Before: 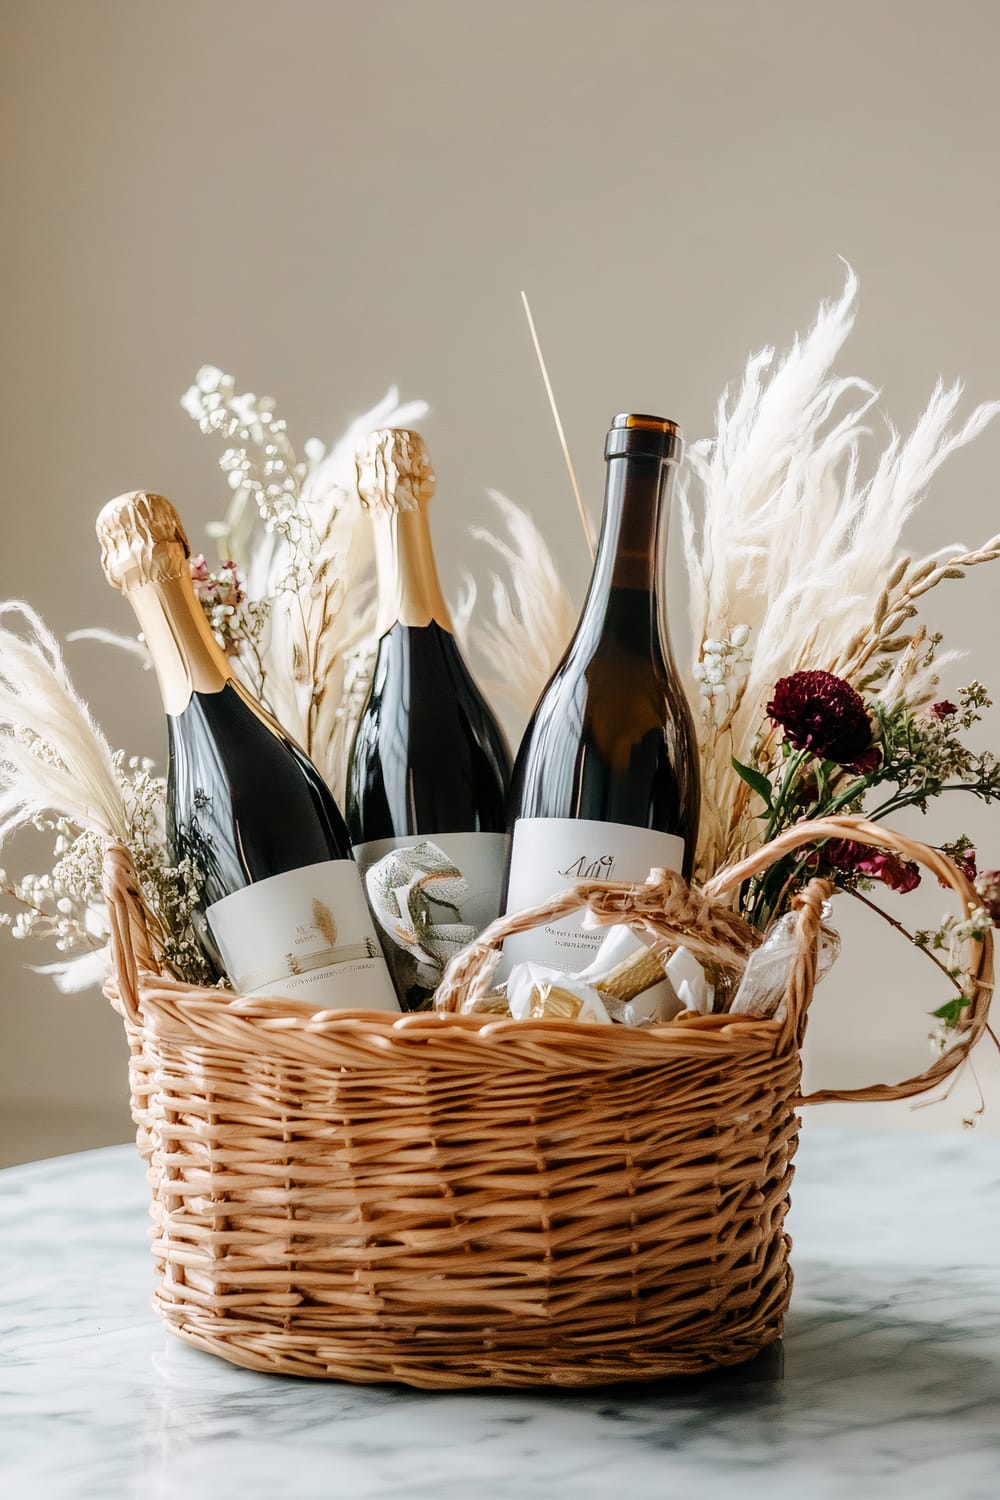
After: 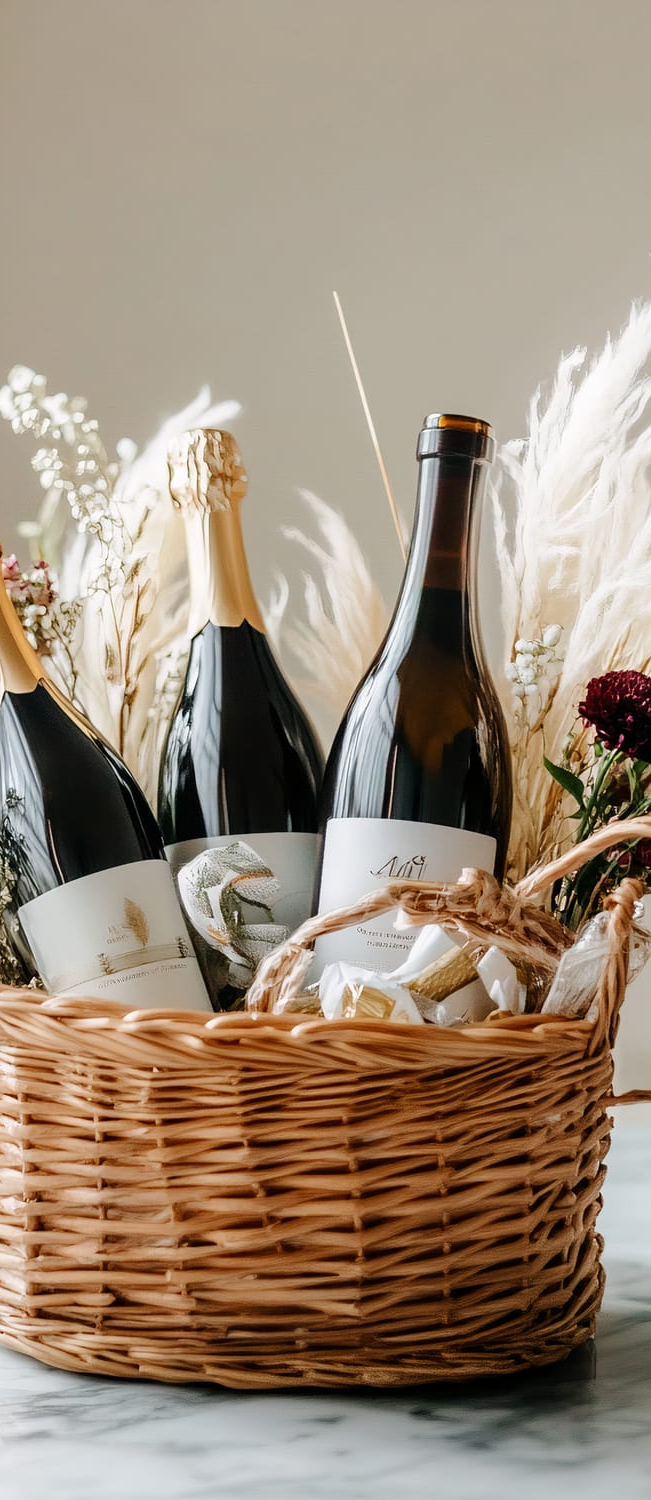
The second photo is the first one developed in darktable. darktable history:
crop and rotate: left 18.899%, right 15.989%
